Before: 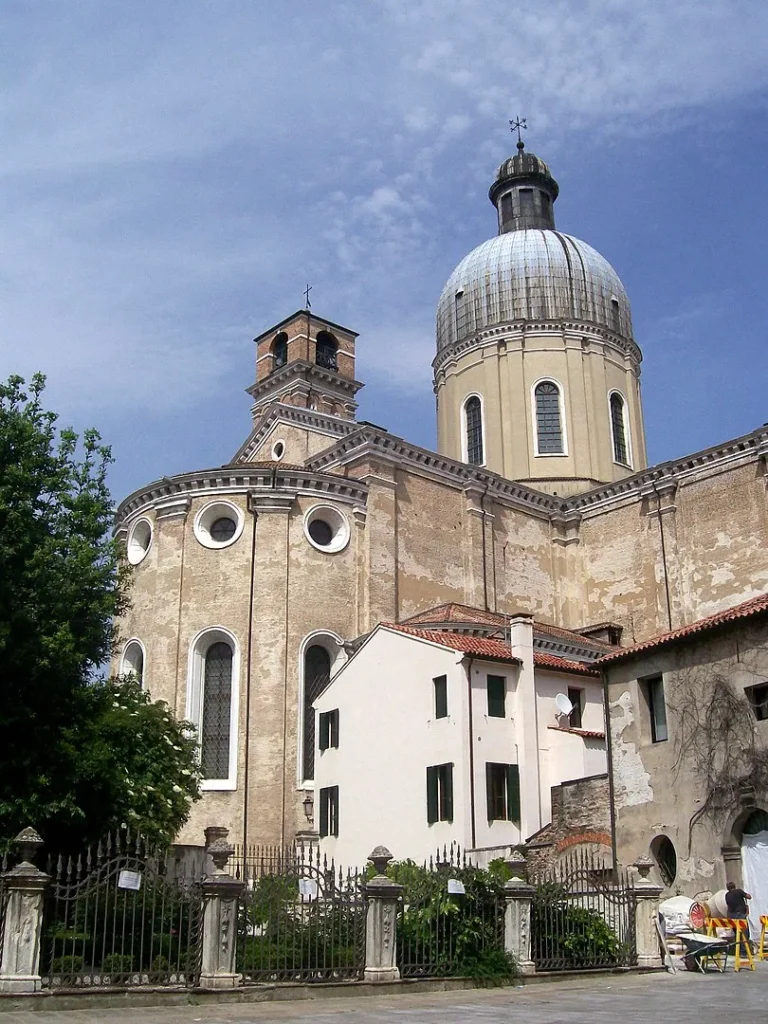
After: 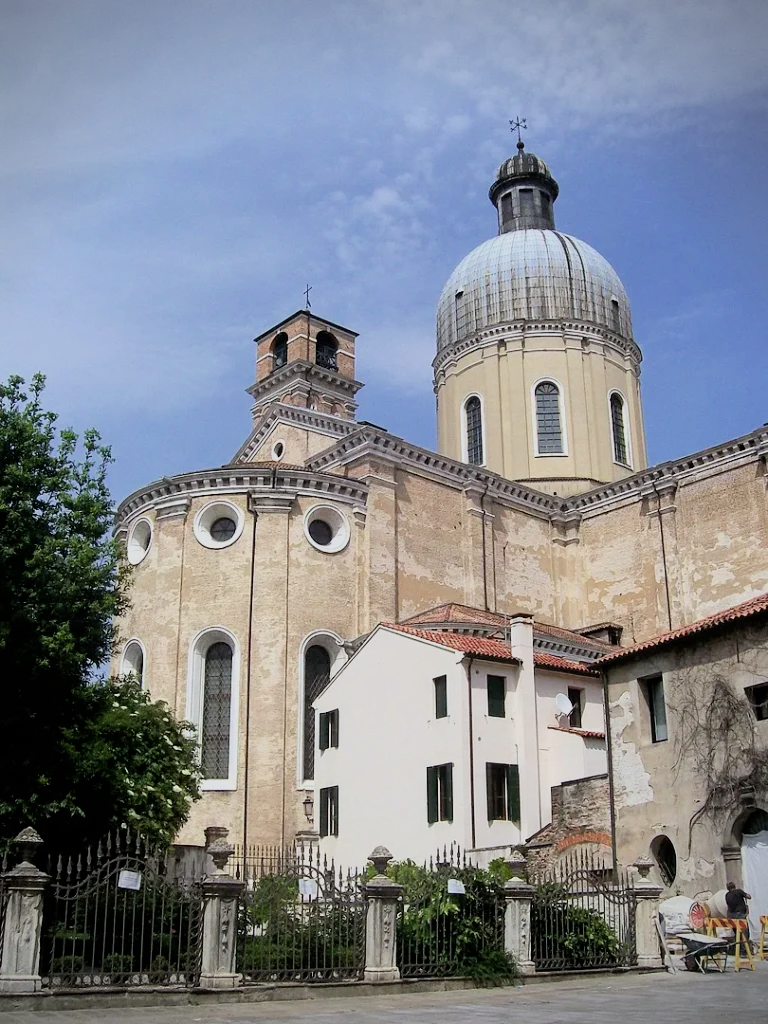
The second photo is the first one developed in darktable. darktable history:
exposure: exposure 0.4 EV, compensate highlight preservation false
vignetting: on, module defaults
white balance: red 0.982, blue 1.018
filmic rgb: black relative exposure -7.65 EV, white relative exposure 4.56 EV, hardness 3.61, color science v6 (2022)
